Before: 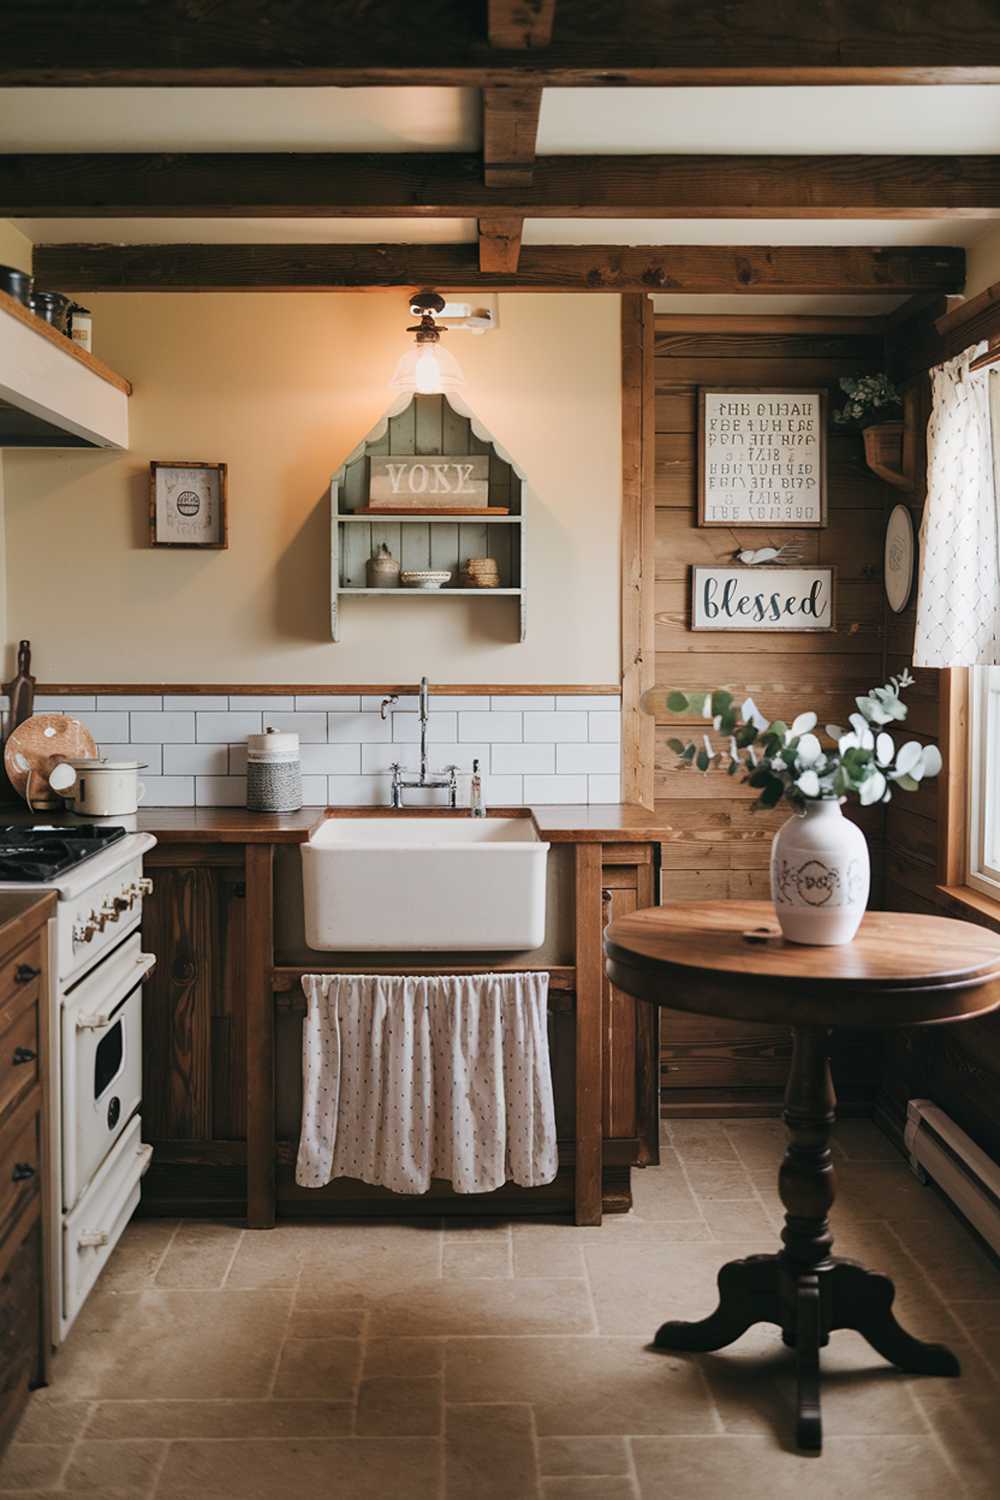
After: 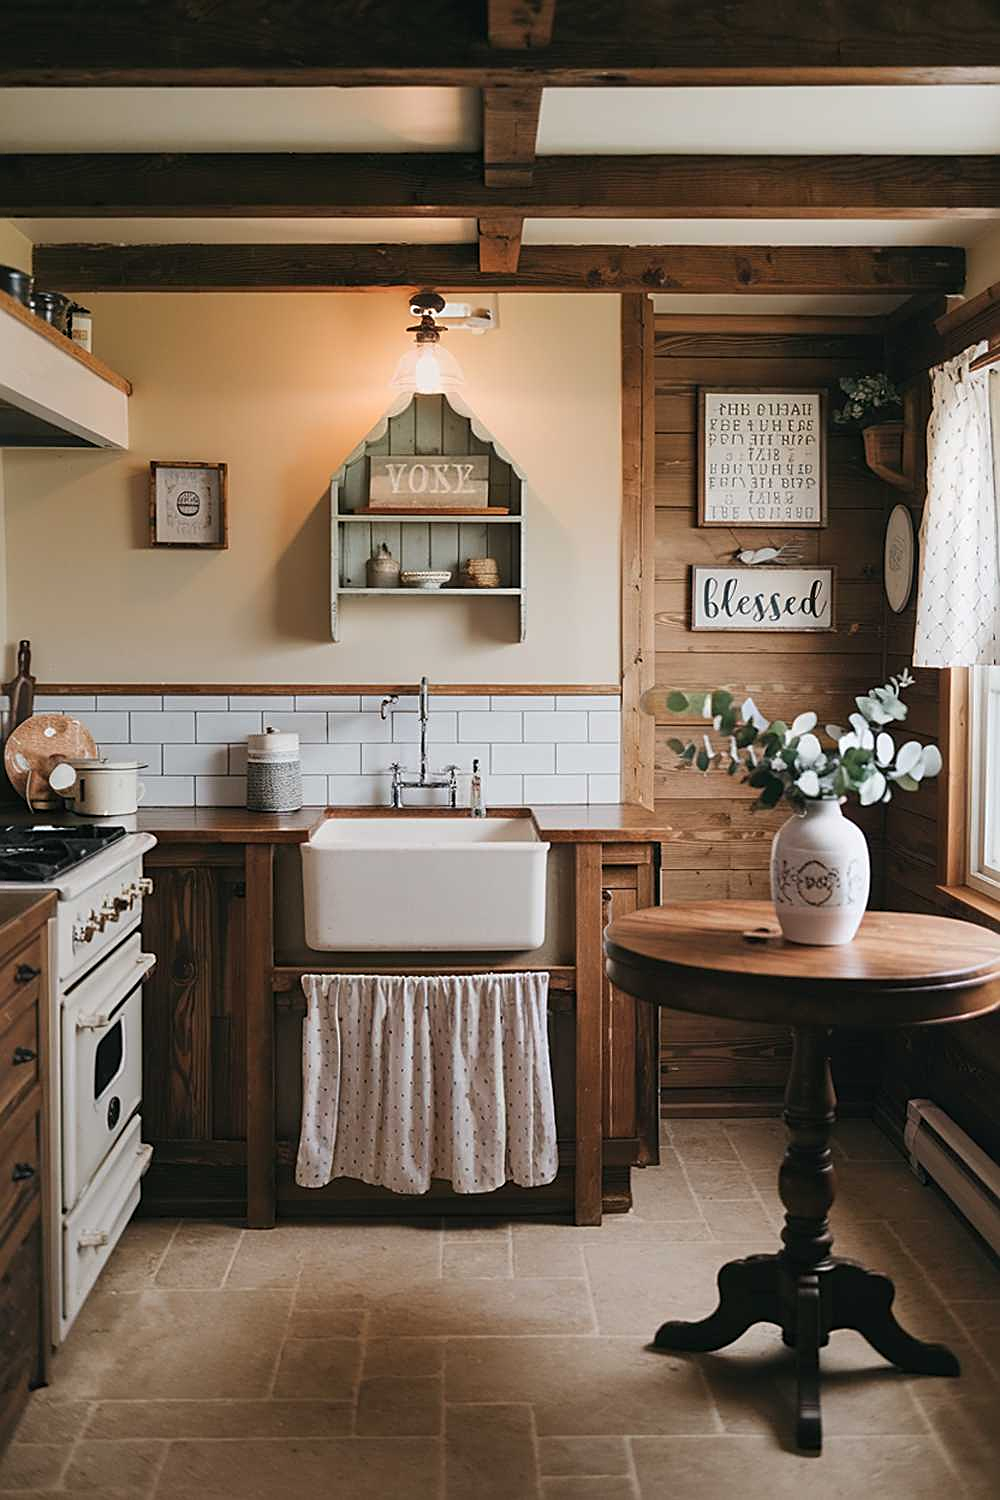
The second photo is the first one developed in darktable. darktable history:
base curve: curves: ch0 [(0, 0) (0.472, 0.455) (1, 1)], preserve colors none
sharpen: on, module defaults
